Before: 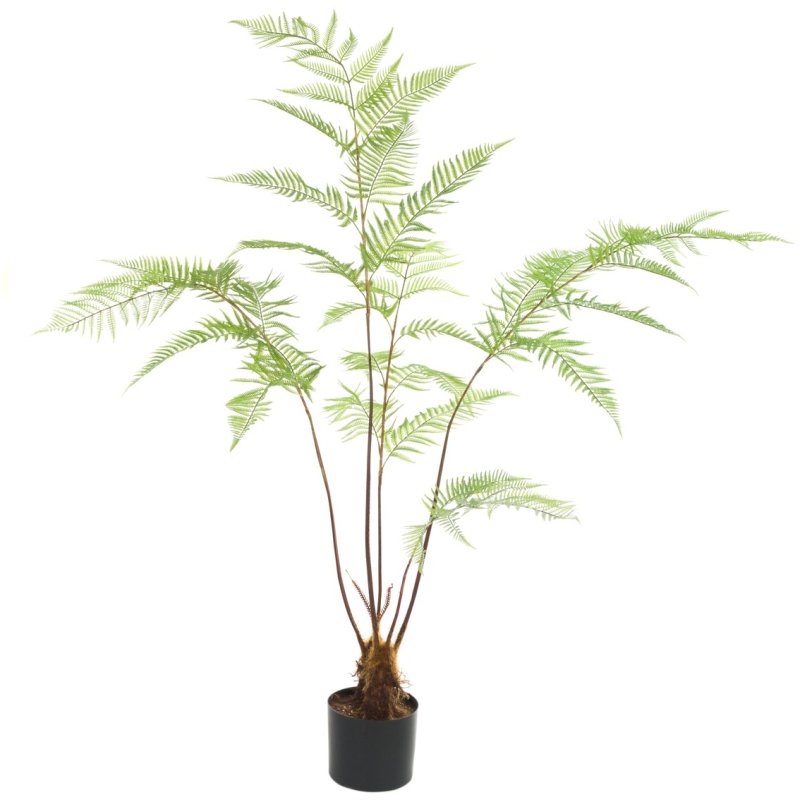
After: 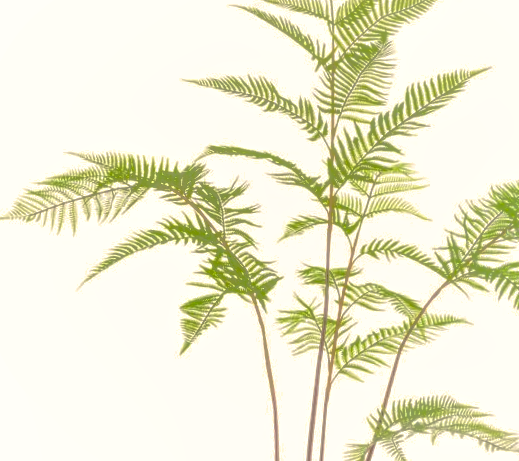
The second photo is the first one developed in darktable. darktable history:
local contrast: highlights 73%, shadows 15%, midtone range 0.197
white balance: red 1.045, blue 0.932
crop and rotate: angle -4.99°, left 2.122%, top 6.945%, right 27.566%, bottom 30.519%
shadows and highlights: shadows 40, highlights -60
